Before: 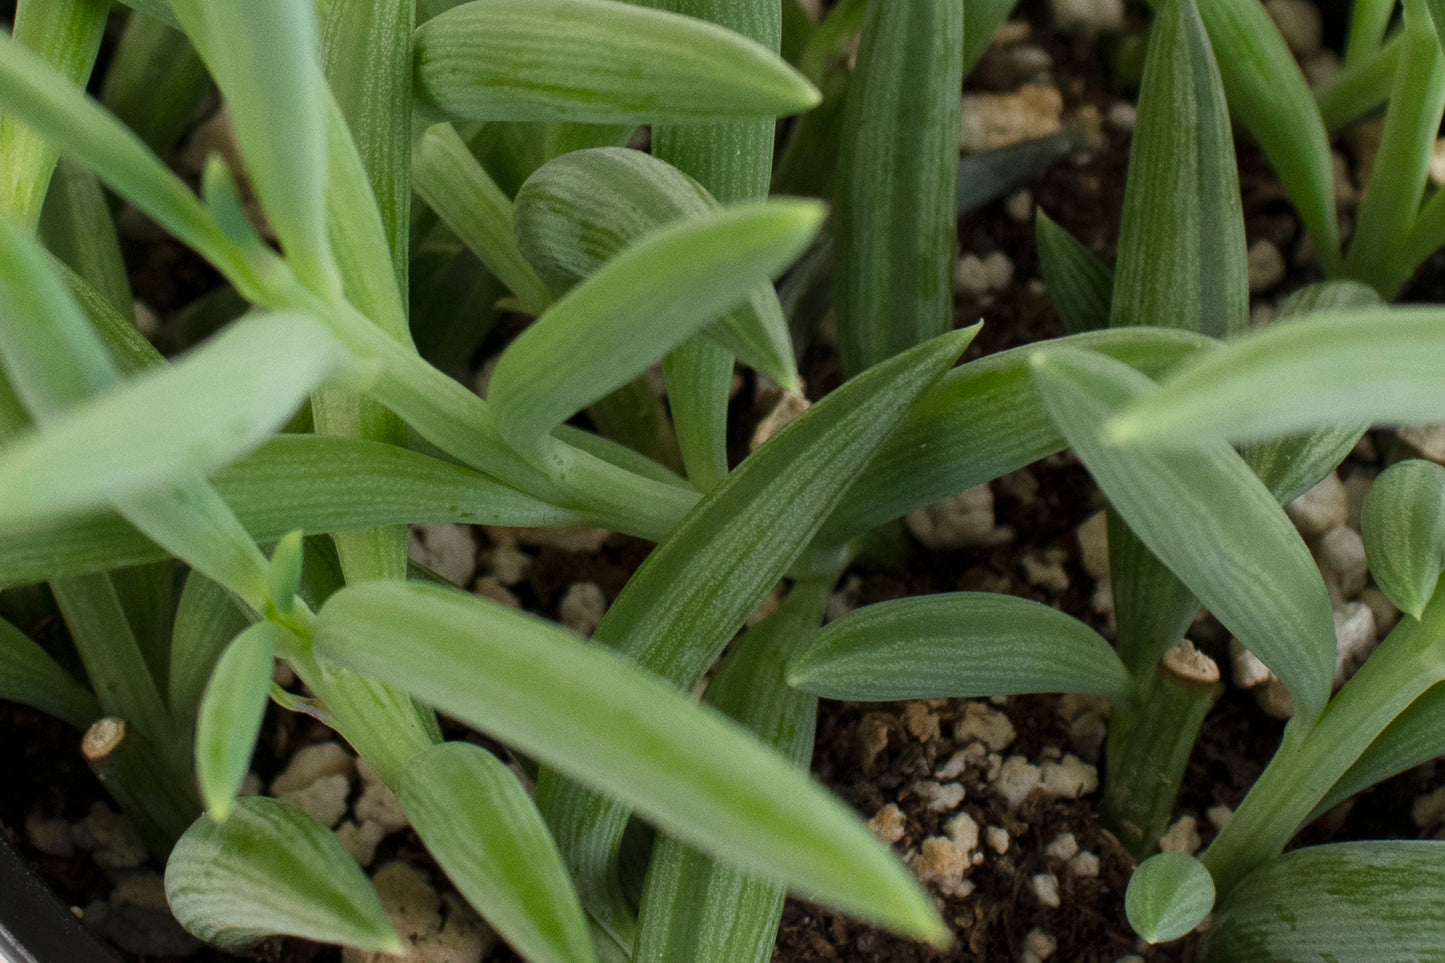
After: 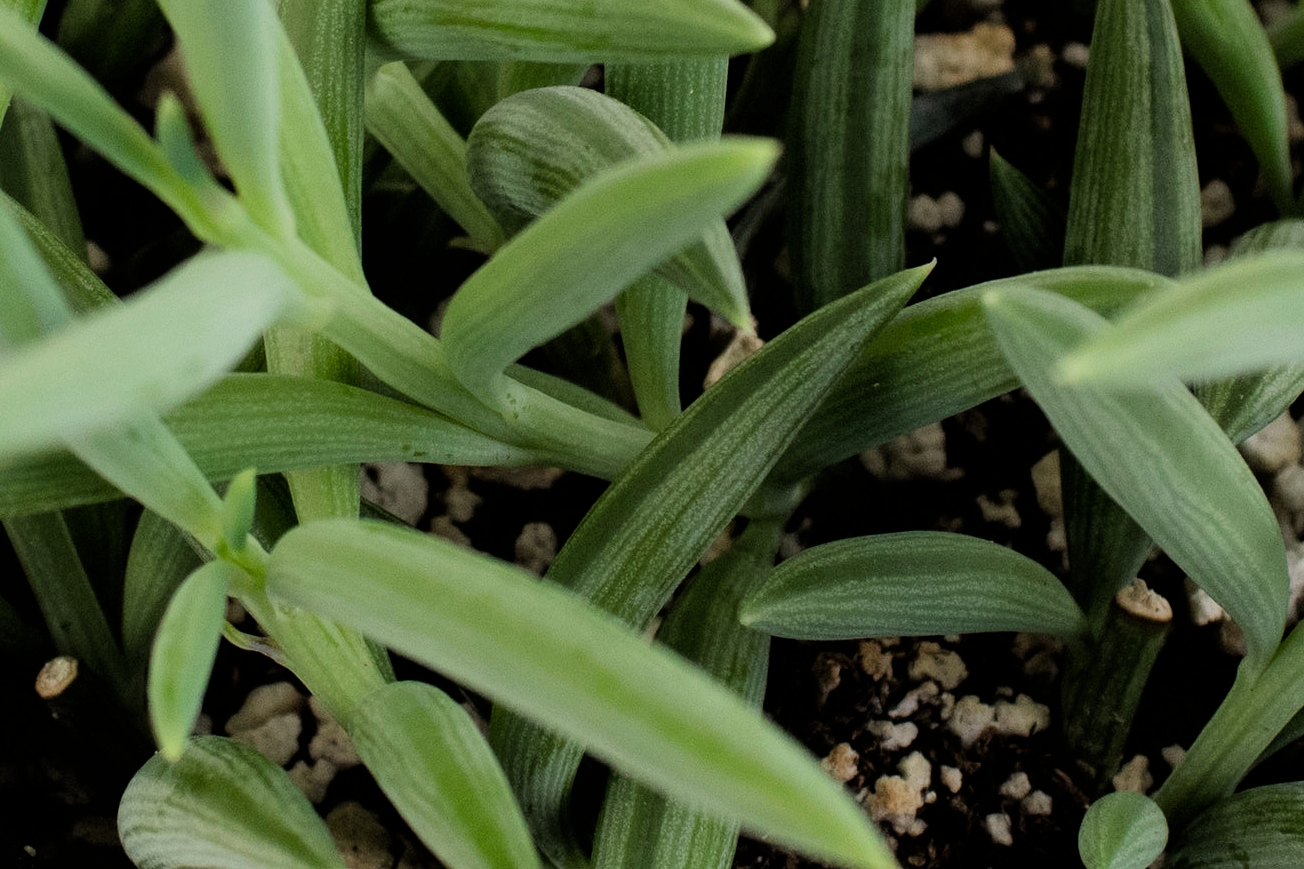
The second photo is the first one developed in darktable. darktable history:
rotate and perspective: crop left 0, crop top 0
crop: left 3.305%, top 6.436%, right 6.389%, bottom 3.258%
filmic rgb: black relative exposure -5 EV, hardness 2.88, contrast 1.3
